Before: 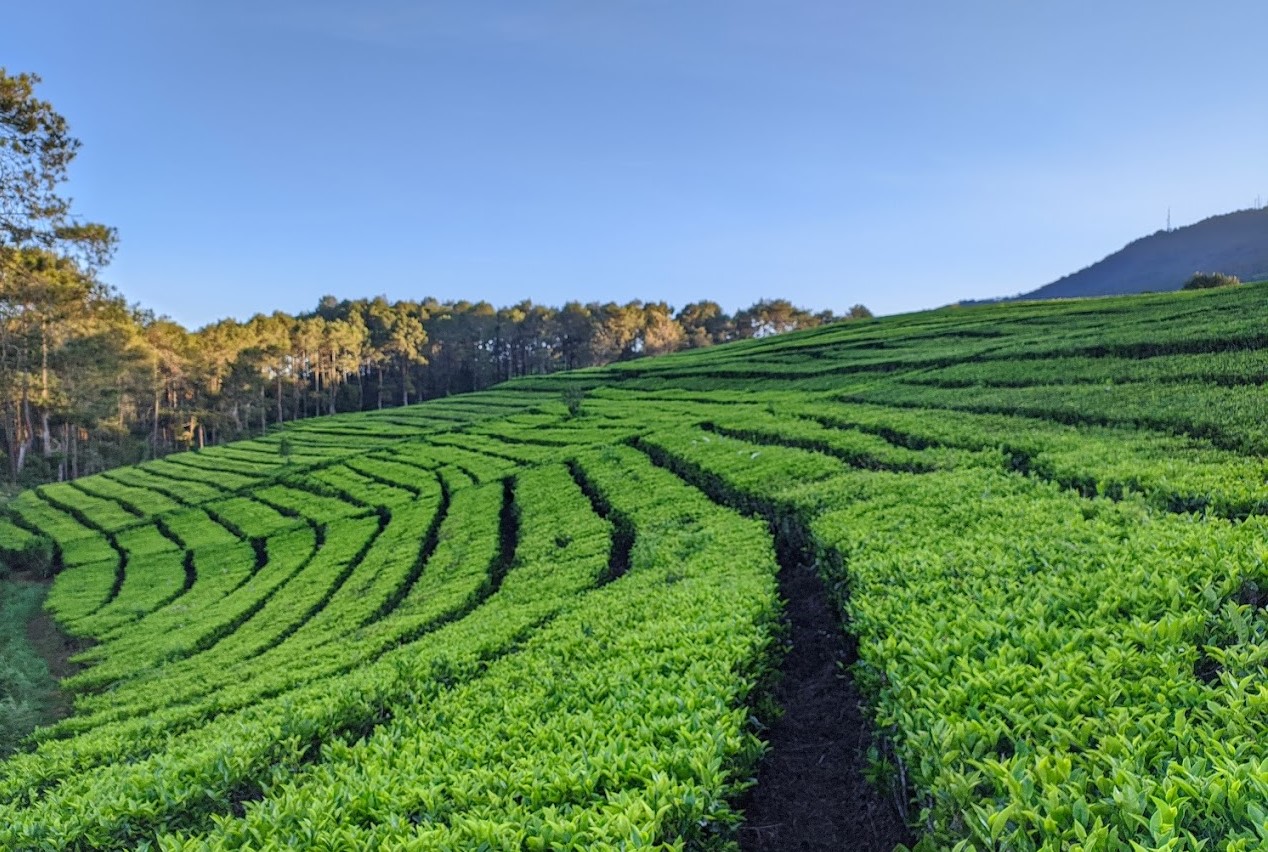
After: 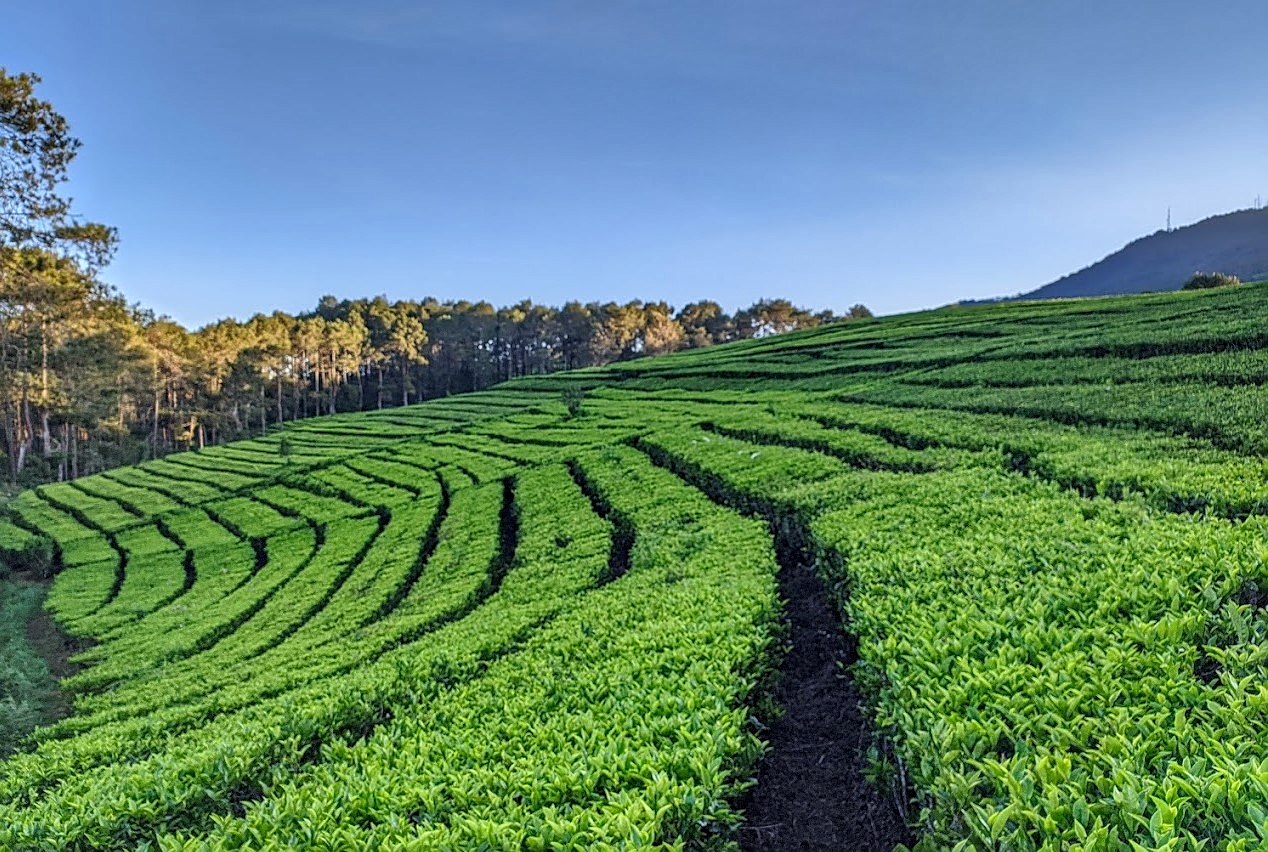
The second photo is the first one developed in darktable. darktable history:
sharpen: on, module defaults
local contrast: on, module defaults
shadows and highlights: radius 108.52, shadows 40.68, highlights -72.88, low approximation 0.01, soften with gaussian
